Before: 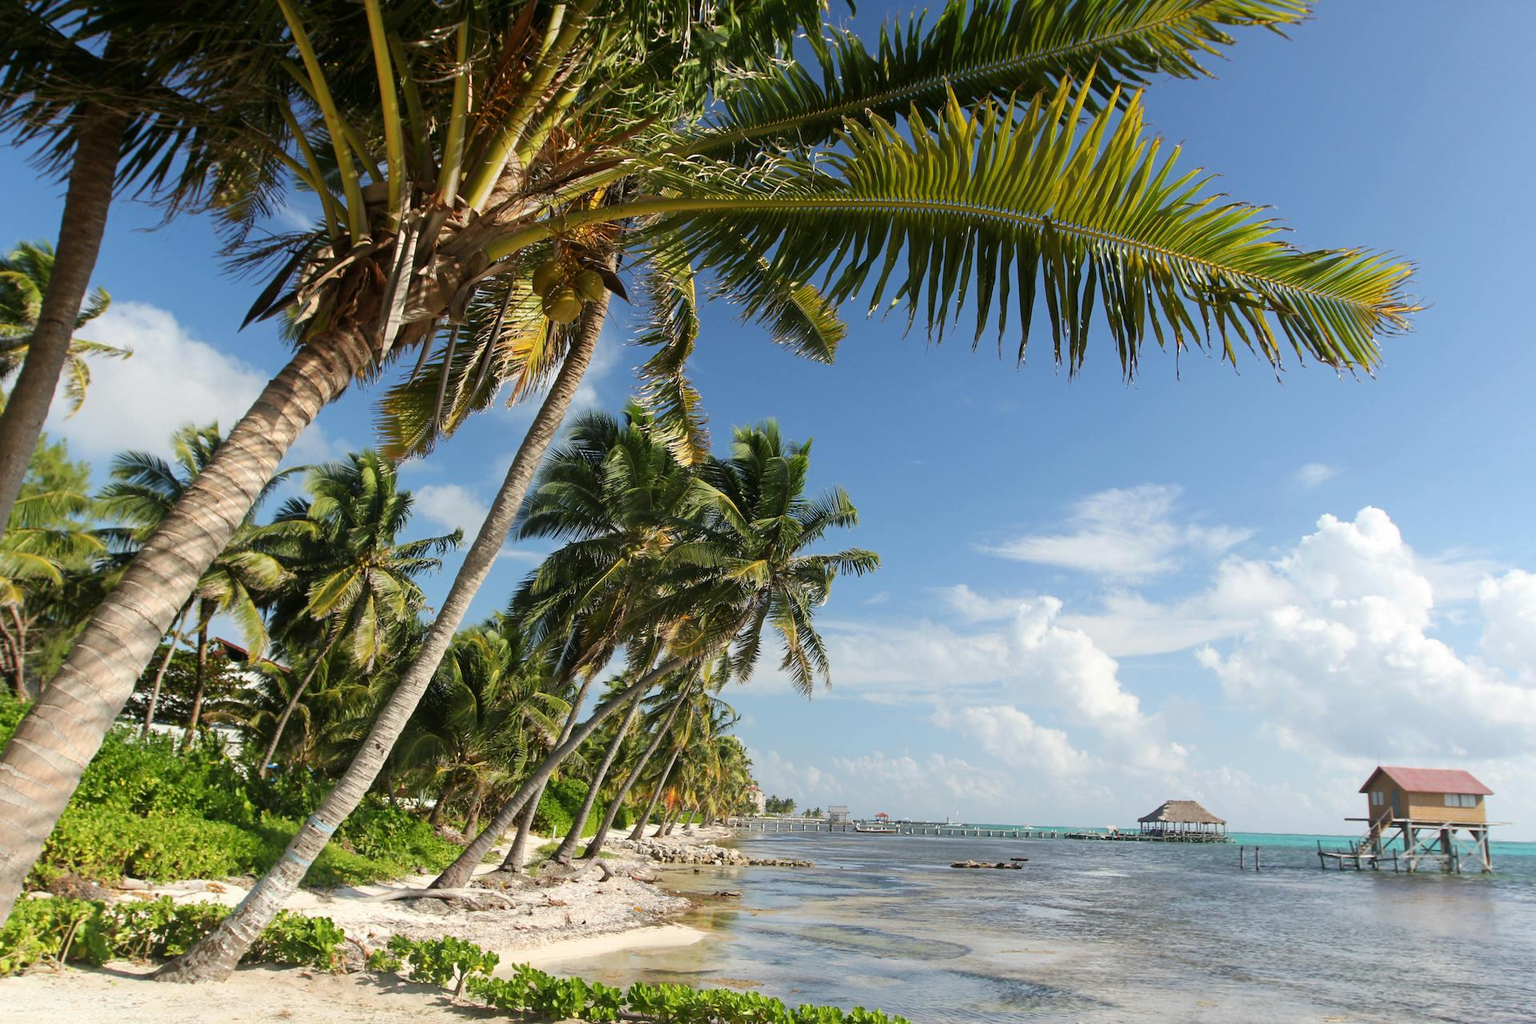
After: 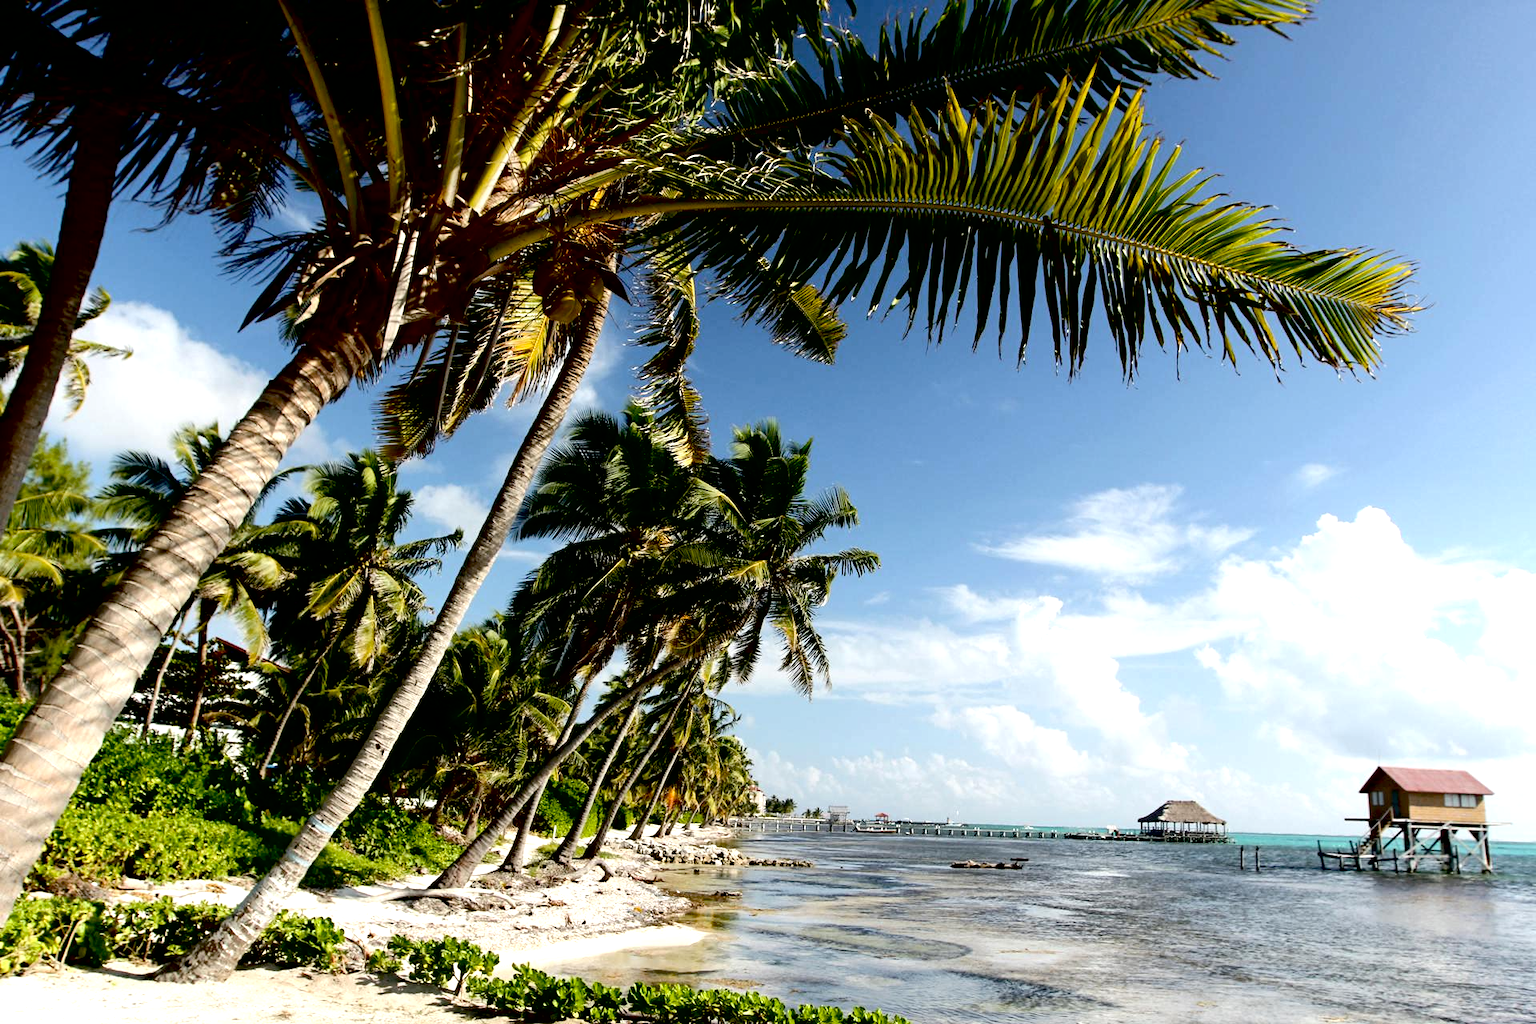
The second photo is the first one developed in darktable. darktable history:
exposure: black level correction 0.056, exposure -0.038 EV, compensate highlight preservation false
contrast brightness saturation: saturation -0.17
tone equalizer: -8 EV -0.756 EV, -7 EV -0.682 EV, -6 EV -0.6 EV, -5 EV -0.408 EV, -3 EV 0.398 EV, -2 EV 0.6 EV, -1 EV 0.696 EV, +0 EV 0.742 EV, edges refinement/feathering 500, mask exposure compensation -1.57 EV, preserve details no
